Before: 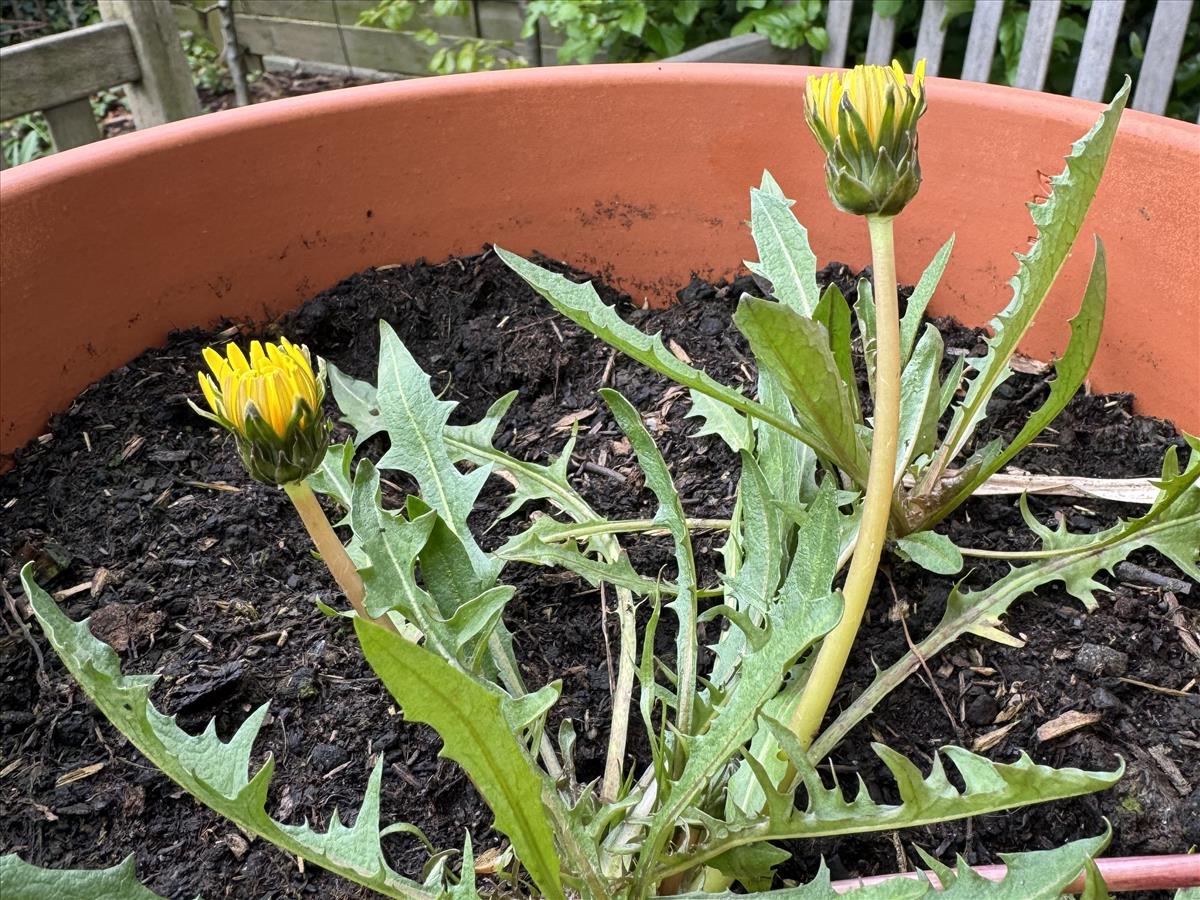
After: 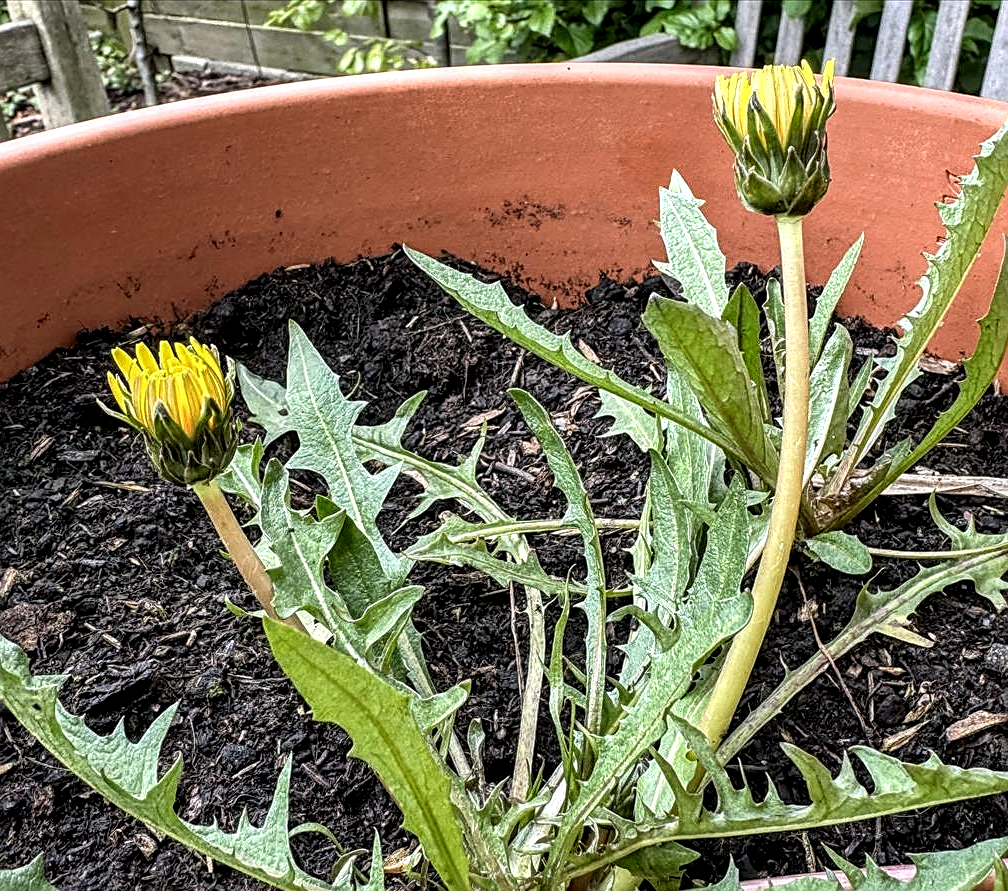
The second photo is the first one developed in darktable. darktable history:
sharpen: on, module defaults
local contrast: highlights 19%, detail 186%
crop: left 7.598%, right 7.873%
